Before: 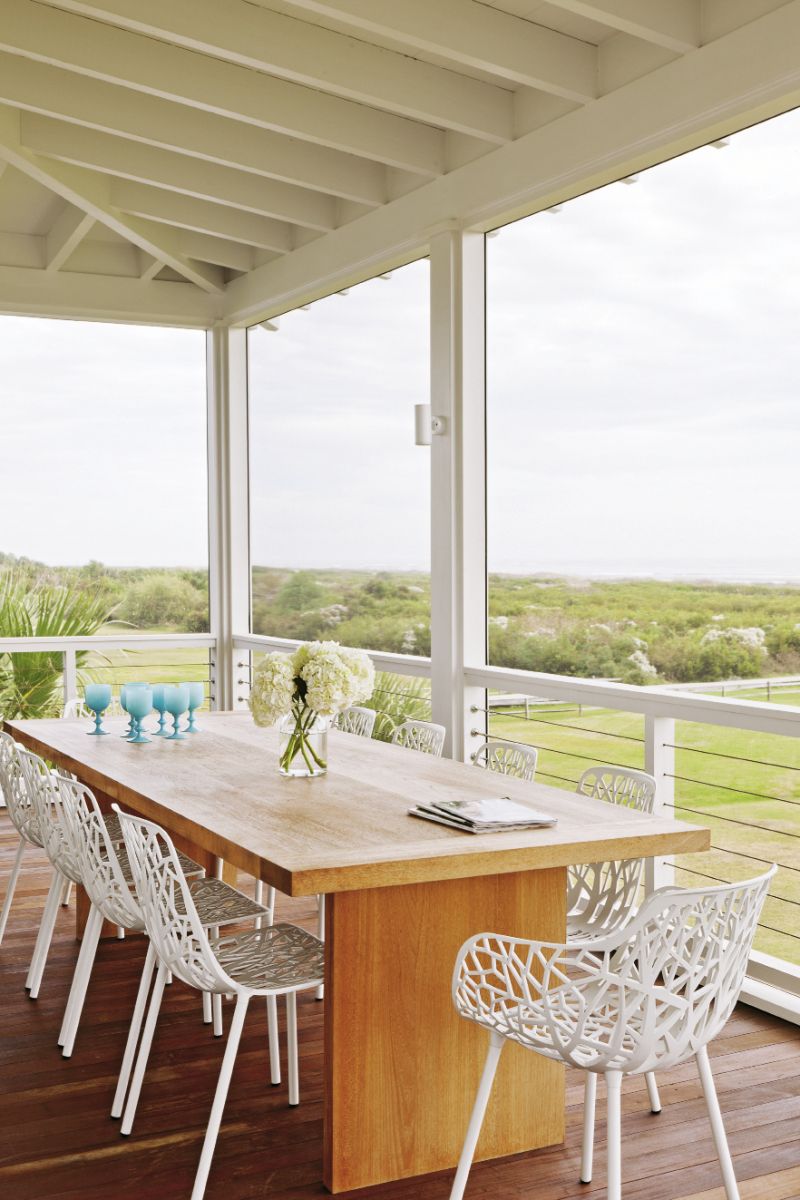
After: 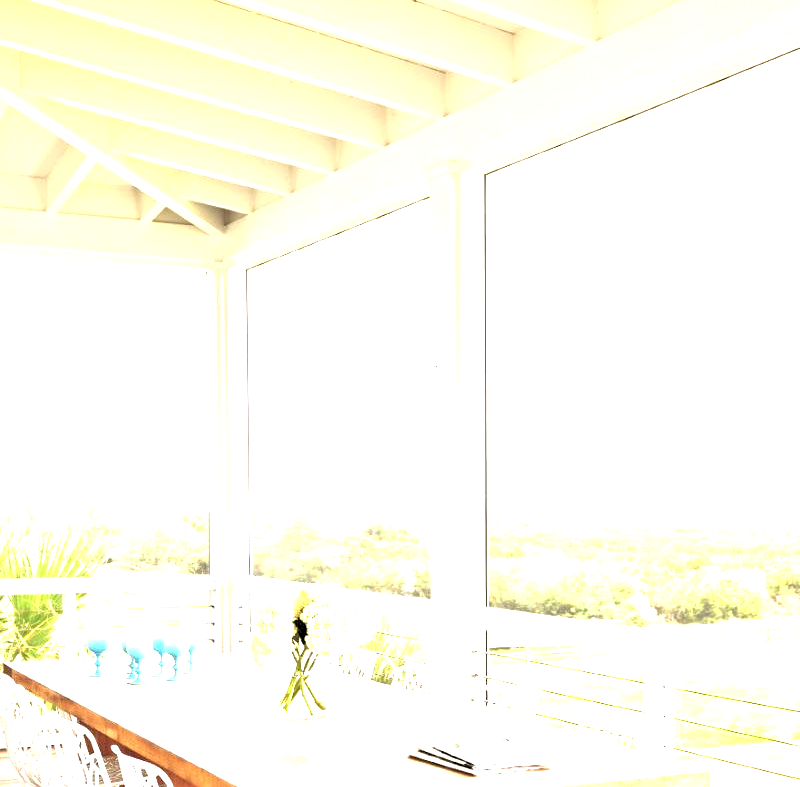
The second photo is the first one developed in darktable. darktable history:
crop and rotate: top 4.848%, bottom 29.503%
exposure: black level correction 0, exposure 1.975 EV, compensate exposure bias true, compensate highlight preservation false
local contrast: mode bilateral grid, contrast 20, coarseness 50, detail 120%, midtone range 0.2
rgb levels: levels [[0.034, 0.472, 0.904], [0, 0.5, 1], [0, 0.5, 1]]
